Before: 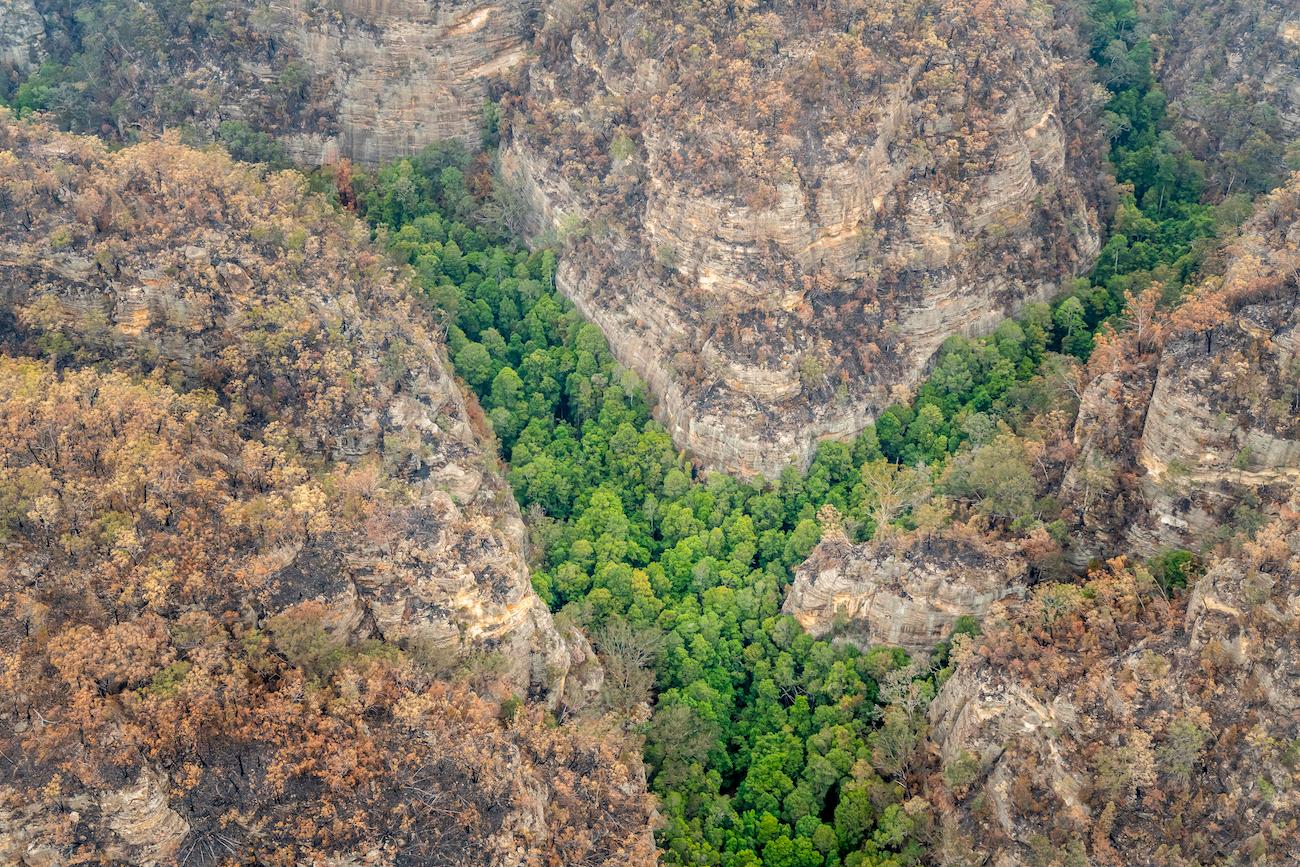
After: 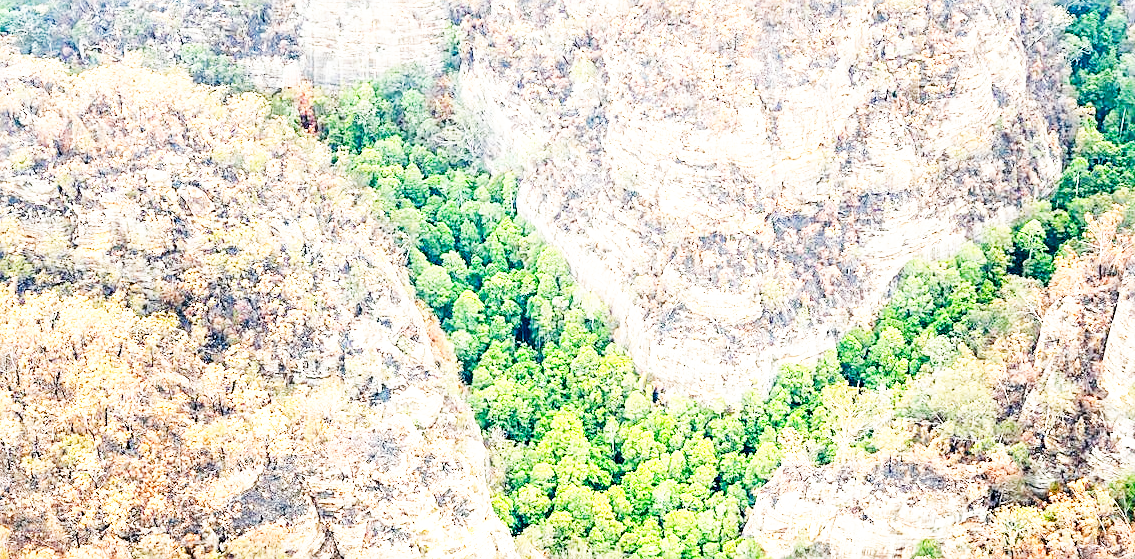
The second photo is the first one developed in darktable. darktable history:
base curve: curves: ch0 [(0, 0) (0.007, 0.004) (0.027, 0.03) (0.046, 0.07) (0.207, 0.54) (0.442, 0.872) (0.673, 0.972) (1, 1)], preserve colors none
crop: left 3.015%, top 8.969%, right 9.647%, bottom 26.457%
exposure: black level correction 0, exposure 0.9 EV, compensate highlight preservation false
sharpen: on, module defaults
